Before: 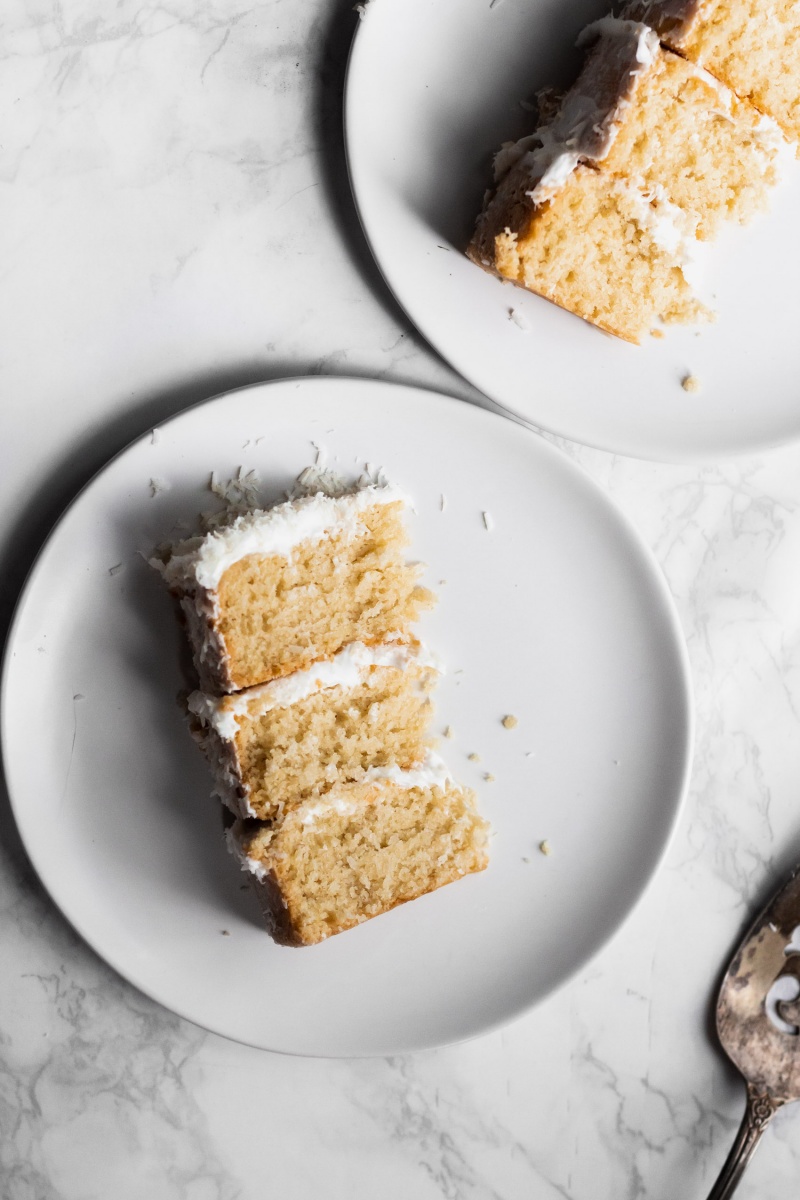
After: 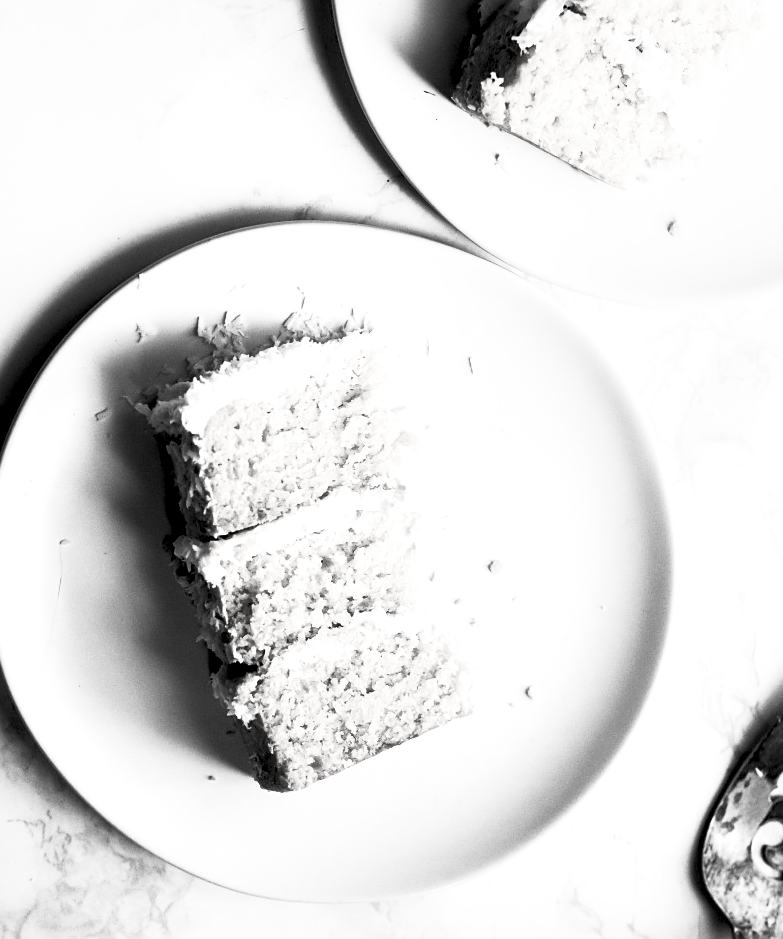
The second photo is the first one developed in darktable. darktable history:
crop and rotate: left 1.823%, top 12.964%, right 0.198%, bottom 8.753%
local contrast: mode bilateral grid, contrast 99, coarseness 99, detail 165%, midtone range 0.2
contrast brightness saturation: contrast 0.531, brightness 0.459, saturation -0.984
sharpen: on, module defaults
exposure: black level correction 0.01, exposure 0.011 EV, compensate highlight preservation false
color zones: curves: ch0 [(0, 0.485) (0.178, 0.476) (0.261, 0.623) (0.411, 0.403) (0.708, 0.603) (0.934, 0.412)]; ch1 [(0.003, 0.485) (0.149, 0.496) (0.229, 0.584) (0.326, 0.551) (0.484, 0.262) (0.757, 0.643)]
